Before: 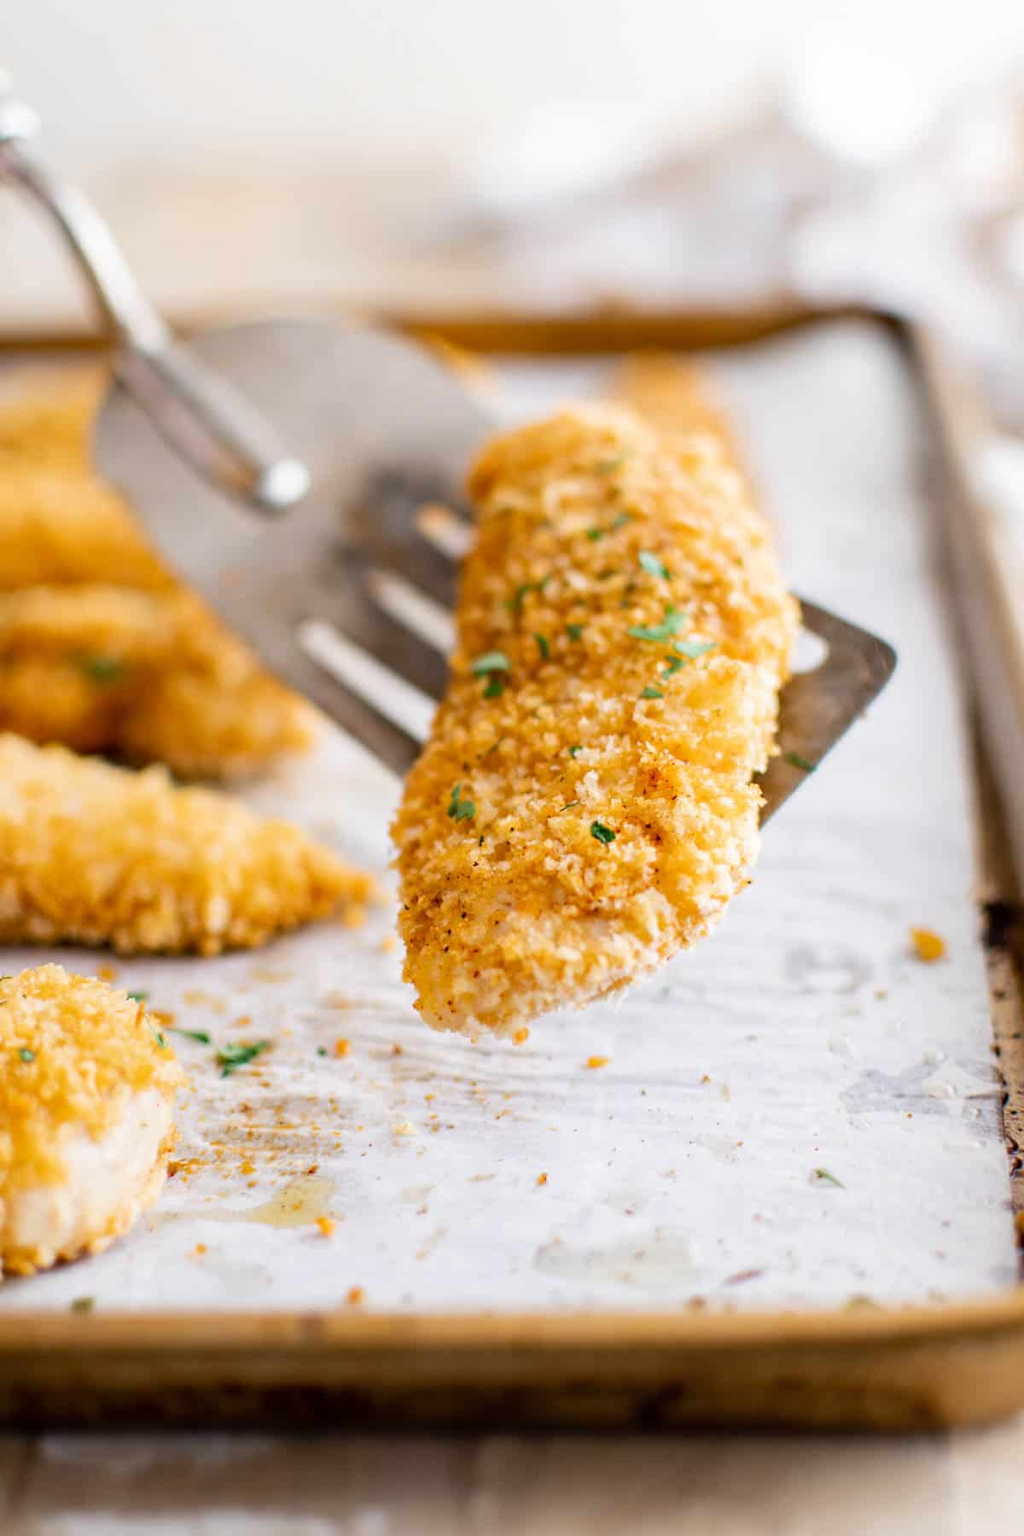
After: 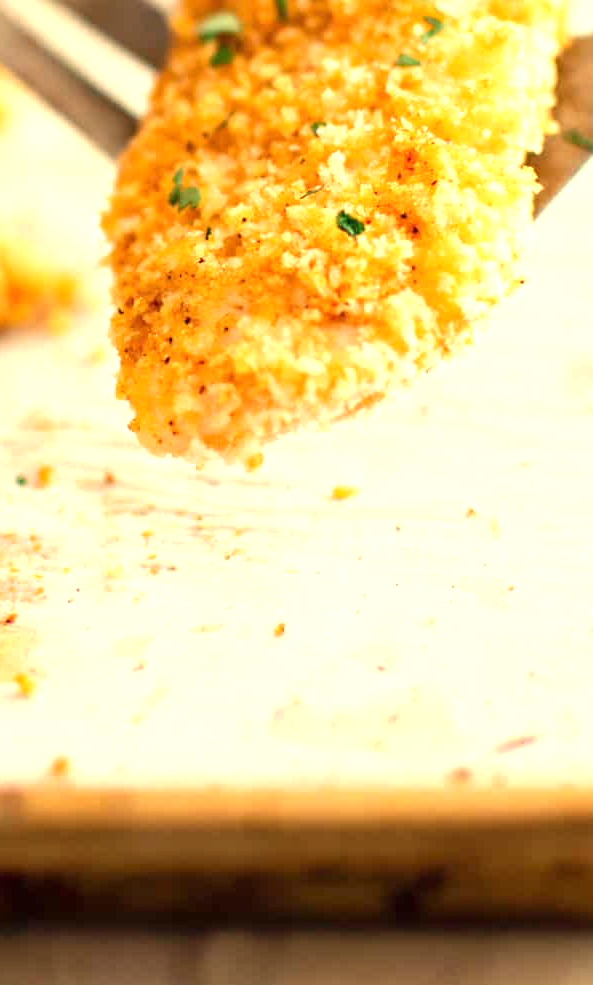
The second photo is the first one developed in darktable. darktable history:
white balance: red 1.08, blue 0.791
crop: left 29.672%, top 41.786%, right 20.851%, bottom 3.487%
exposure: black level correction 0, exposure 0.7 EV, compensate highlight preservation false
